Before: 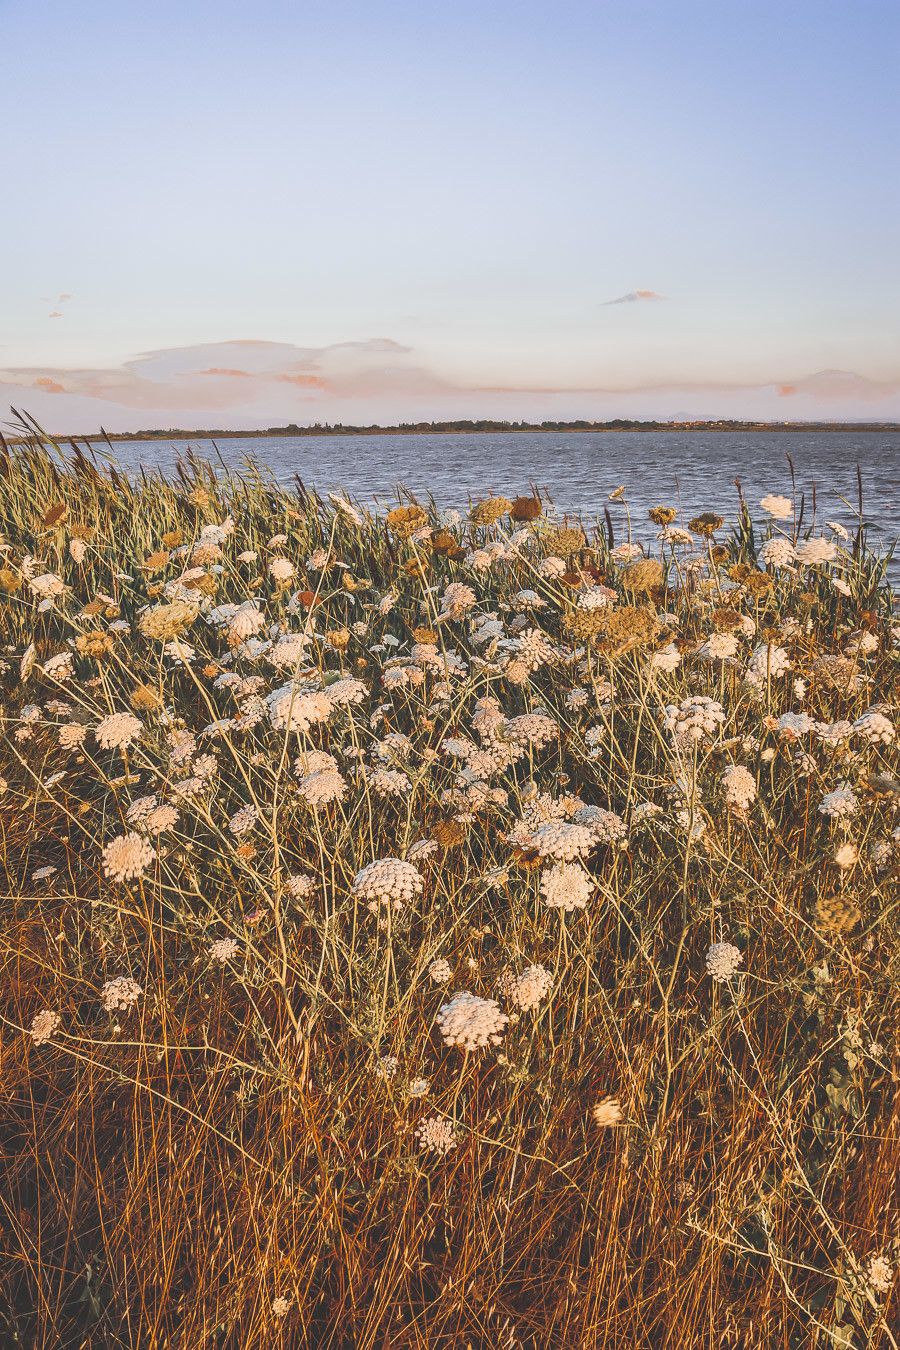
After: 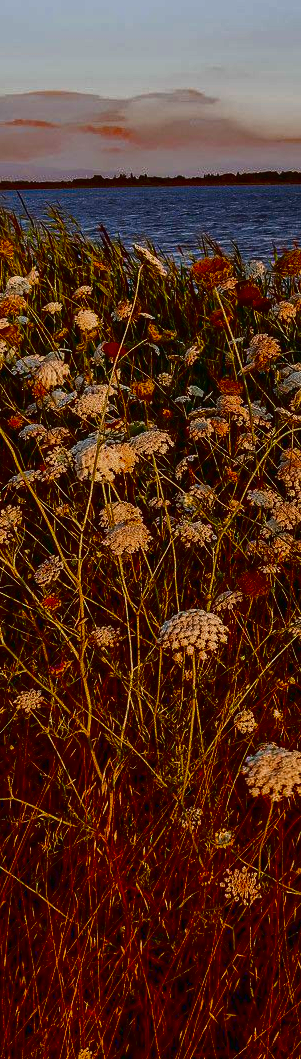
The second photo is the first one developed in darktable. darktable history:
contrast brightness saturation: brightness -1, saturation 1
crop and rotate: left 21.77%, top 18.528%, right 44.676%, bottom 2.997%
